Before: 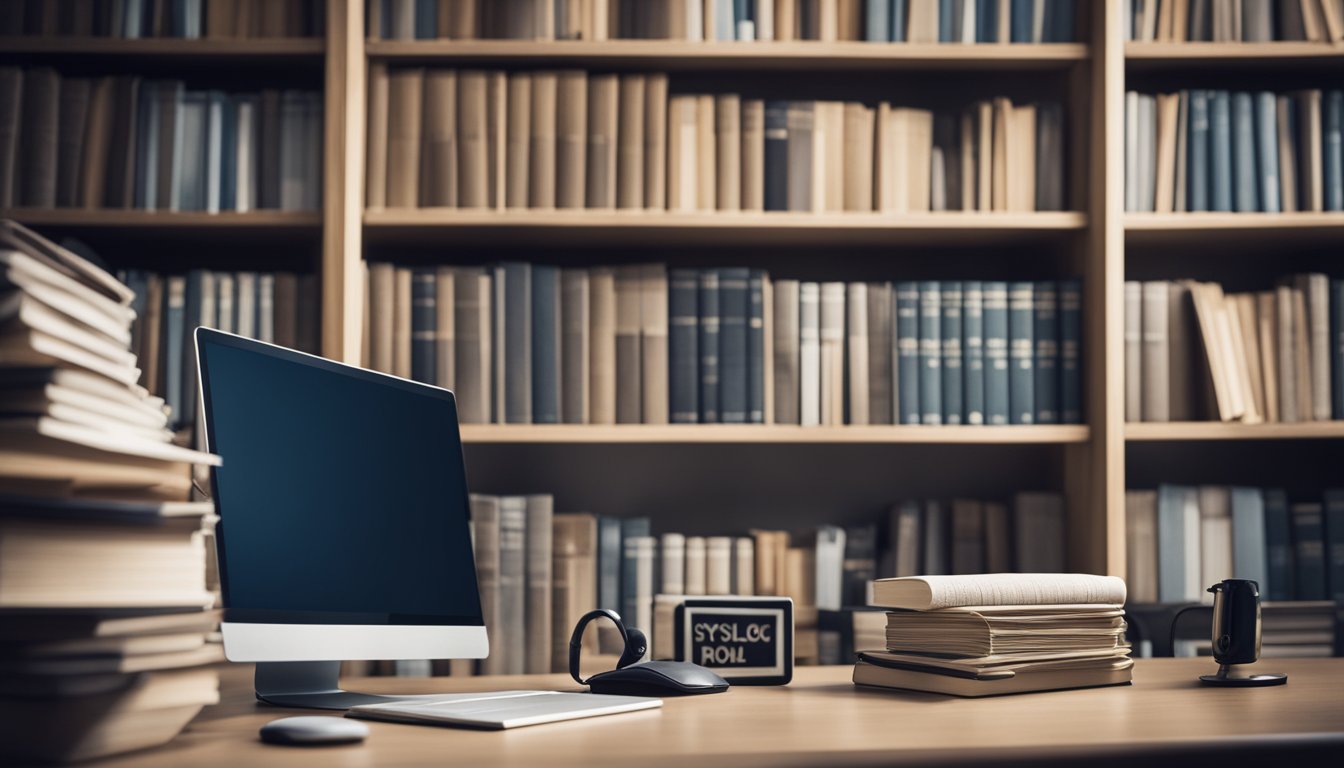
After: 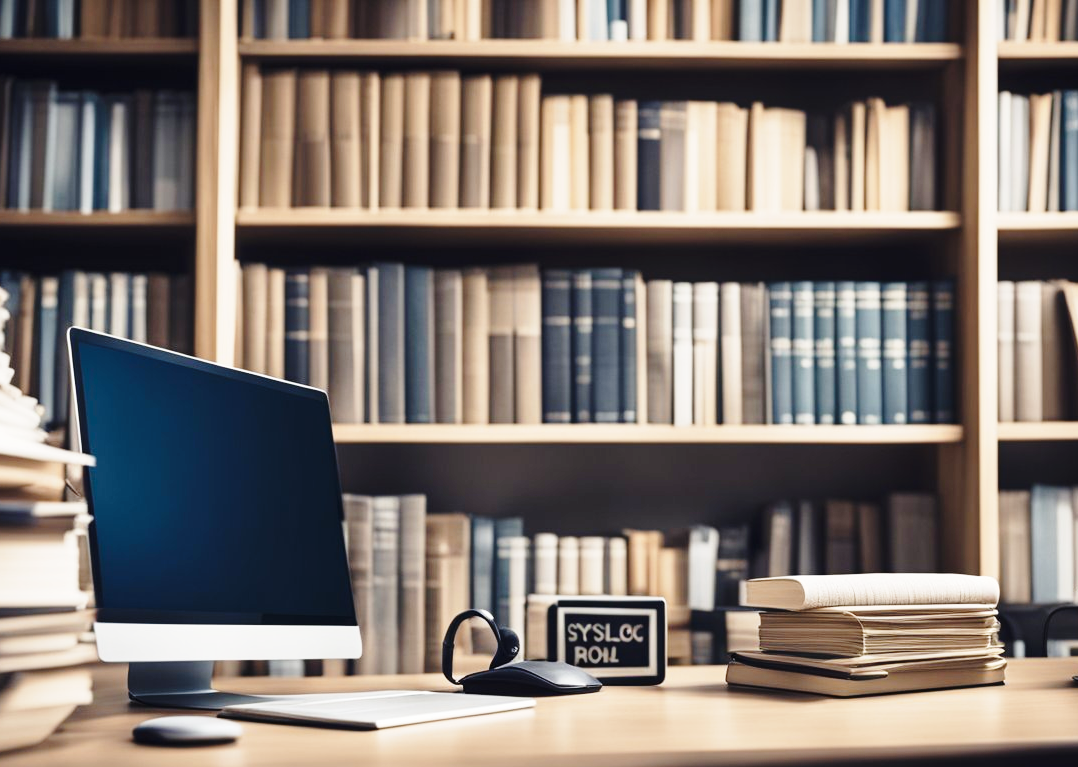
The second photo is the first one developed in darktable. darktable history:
crop and rotate: left 9.511%, right 10.212%
base curve: curves: ch0 [(0, 0) (0.028, 0.03) (0.121, 0.232) (0.46, 0.748) (0.859, 0.968) (1, 1)], preserve colors none
